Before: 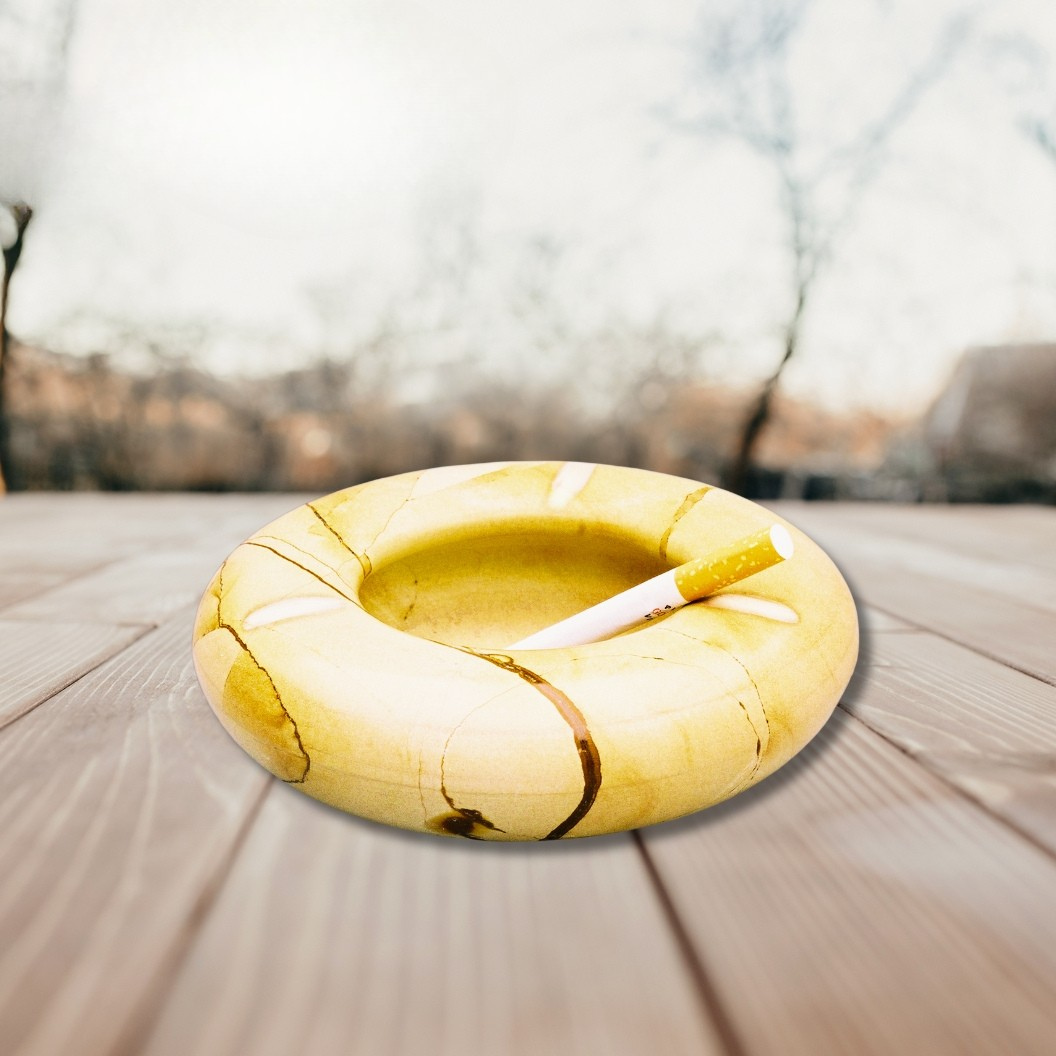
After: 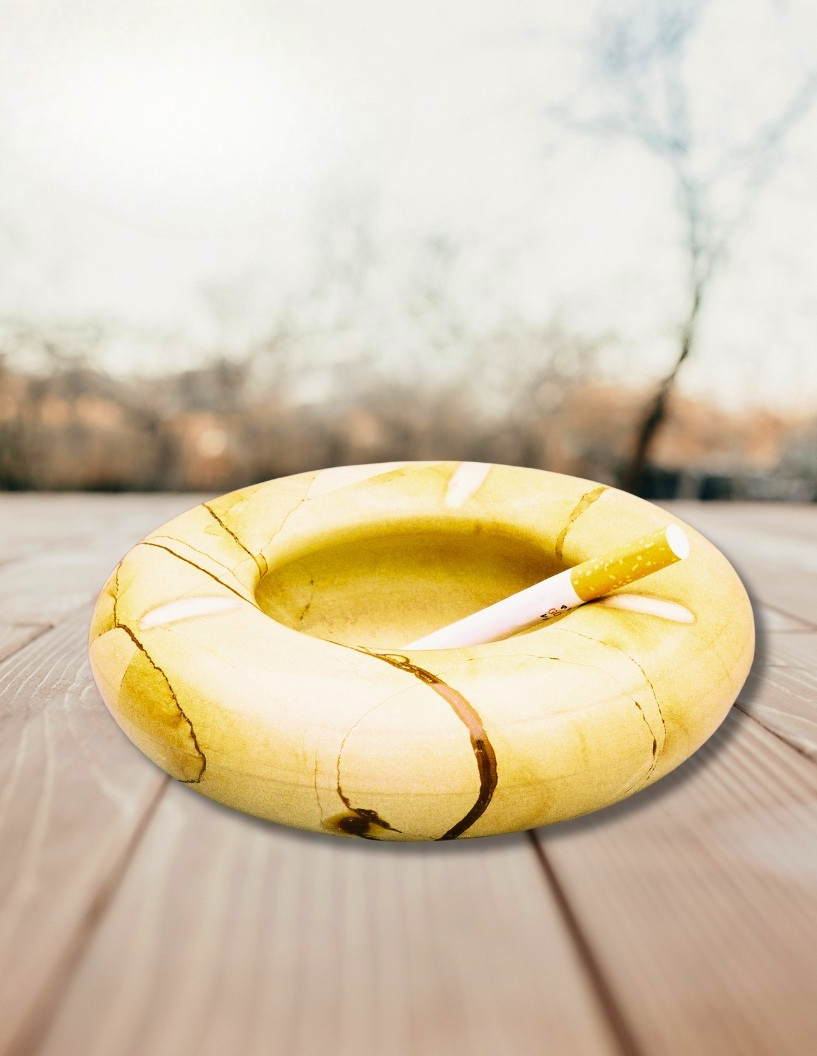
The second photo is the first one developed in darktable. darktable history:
crop: left 9.88%, right 12.664%
velvia: on, module defaults
